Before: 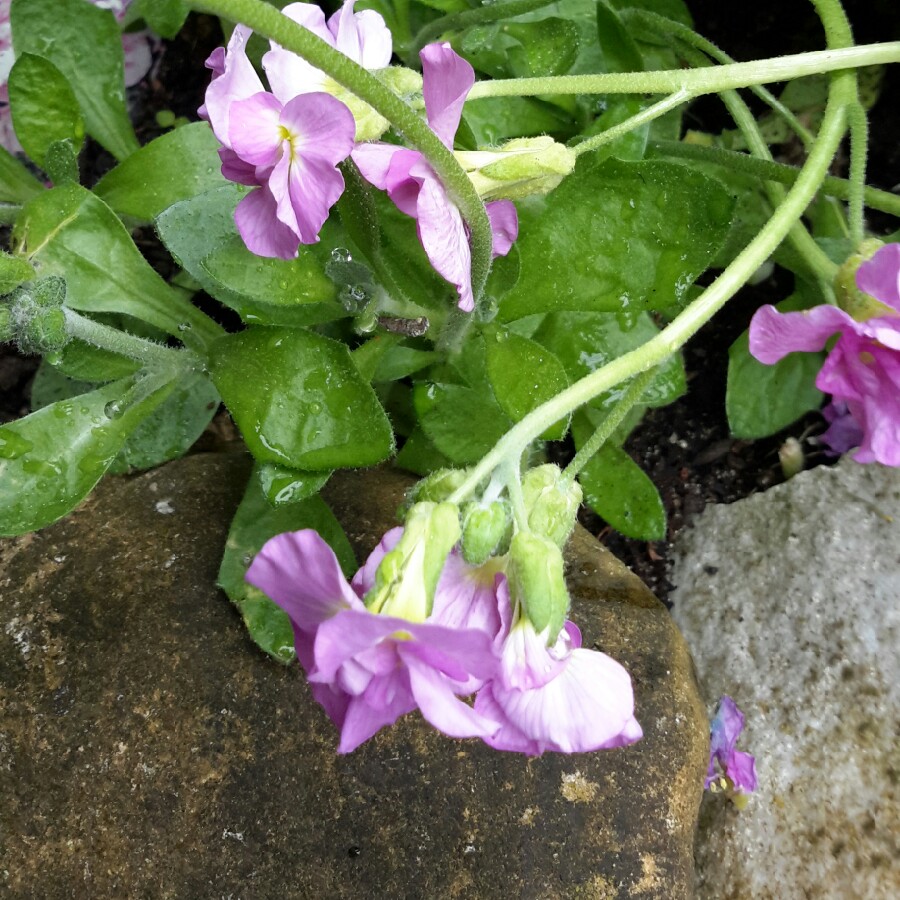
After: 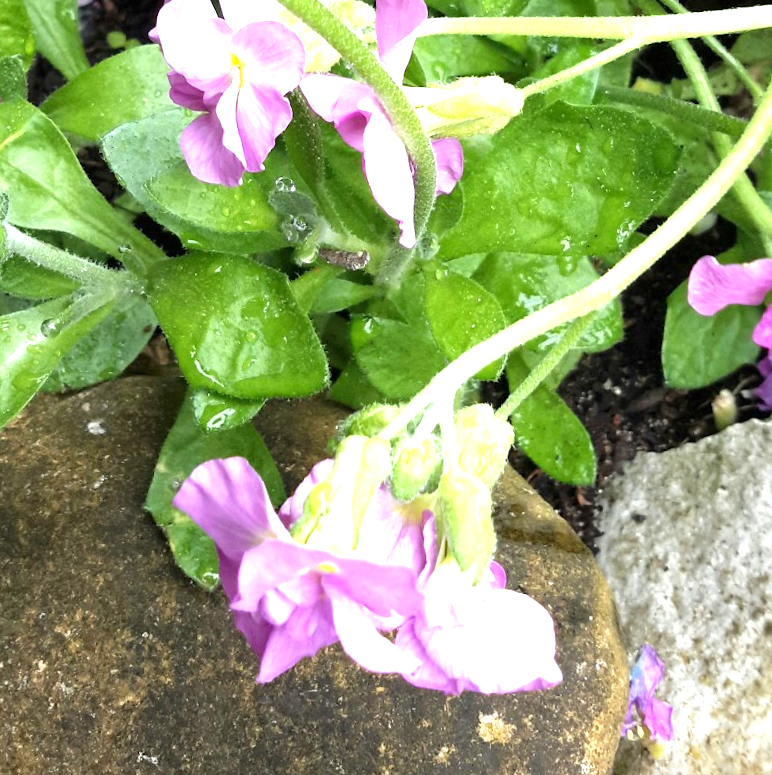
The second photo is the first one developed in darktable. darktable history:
exposure: black level correction 0, exposure 1.2 EV, compensate exposure bias true, compensate highlight preservation false
crop and rotate: angle -2.87°, left 5.341%, top 5.193%, right 4.669%, bottom 4.437%
